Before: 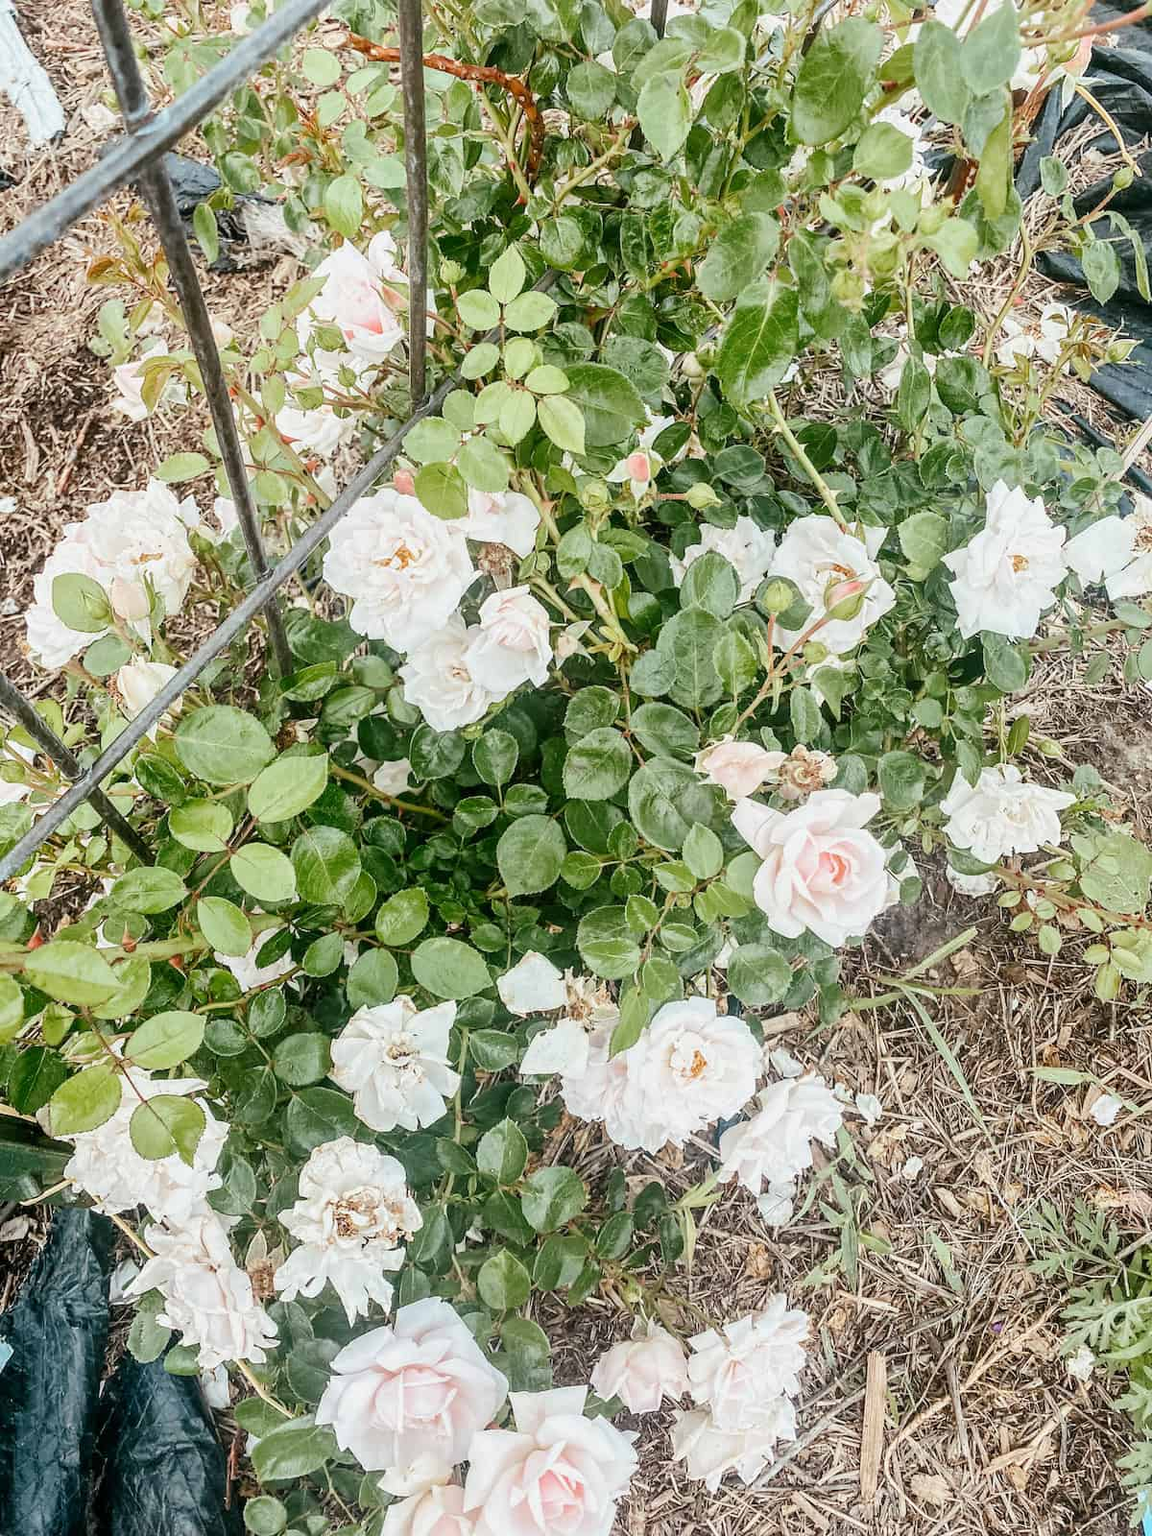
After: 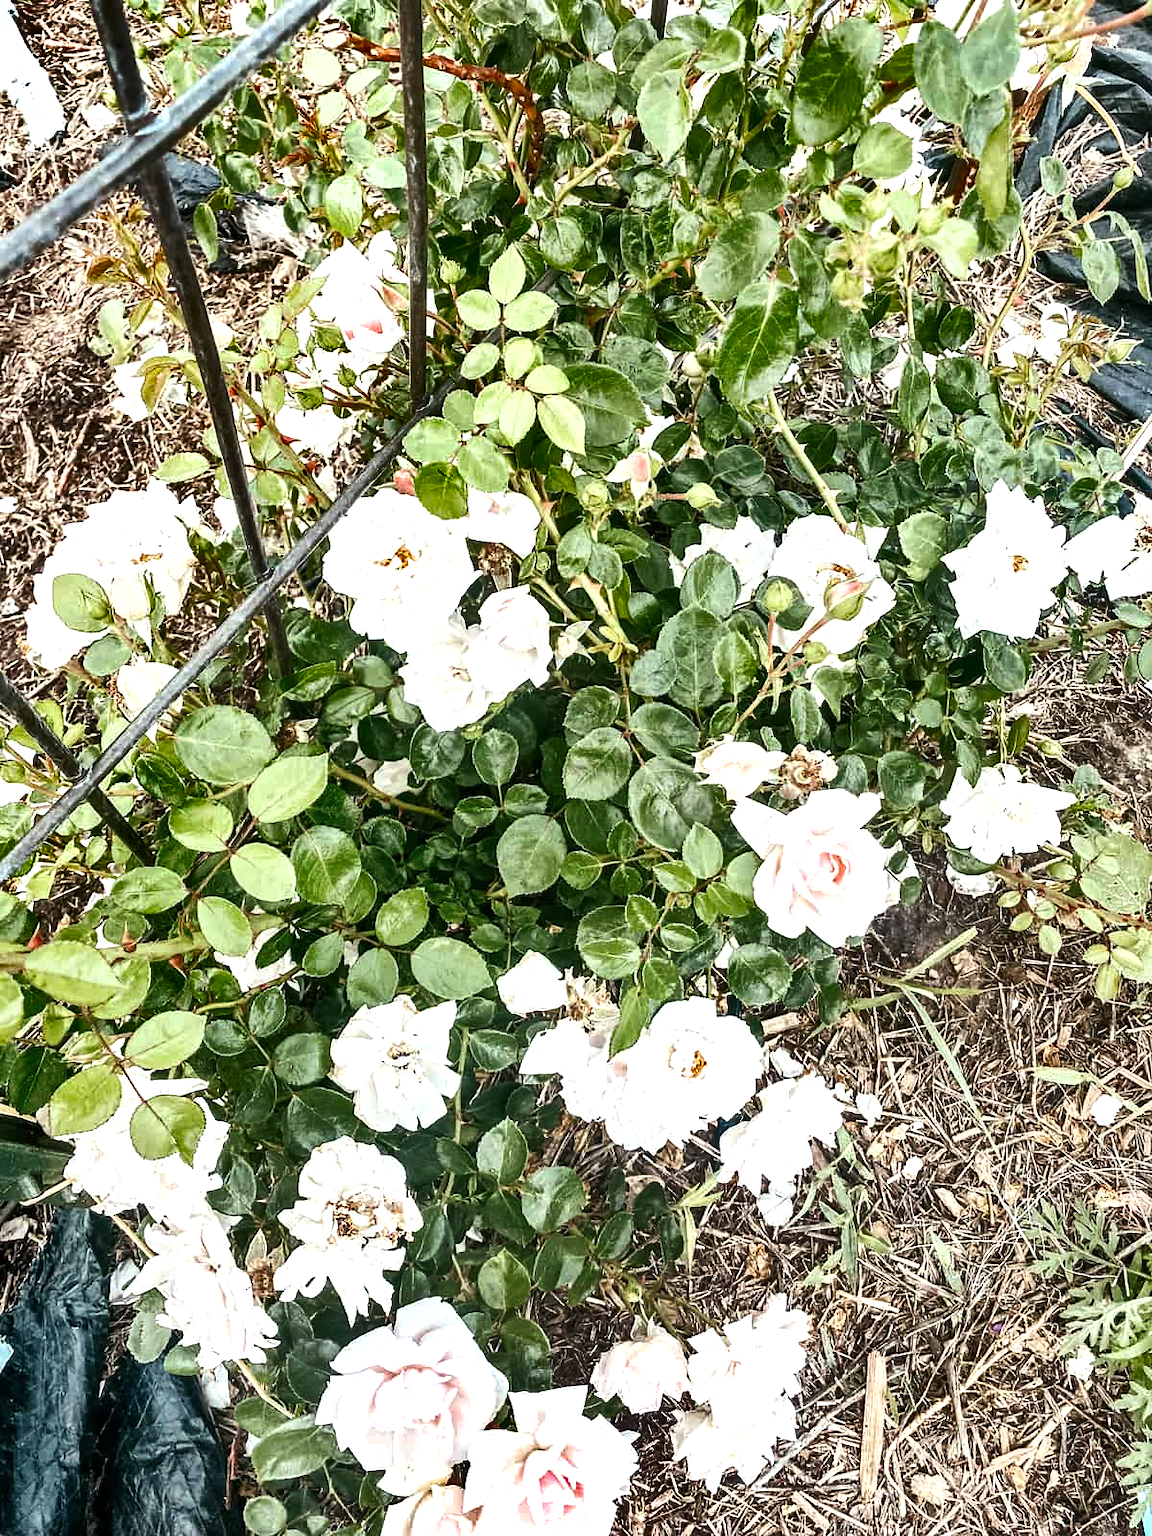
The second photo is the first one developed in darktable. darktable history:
contrast brightness saturation: saturation -0.02
tone equalizer: -8 EV -0.73 EV, -7 EV -0.672 EV, -6 EV -0.619 EV, -5 EV -0.372 EV, -3 EV 0.388 EV, -2 EV 0.6 EV, -1 EV 0.692 EV, +0 EV 0.734 EV, edges refinement/feathering 500, mask exposure compensation -1.57 EV, preserve details no
shadows and highlights: shadows 24.17, highlights -77.3, highlights color adjustment 72.36%, soften with gaussian
